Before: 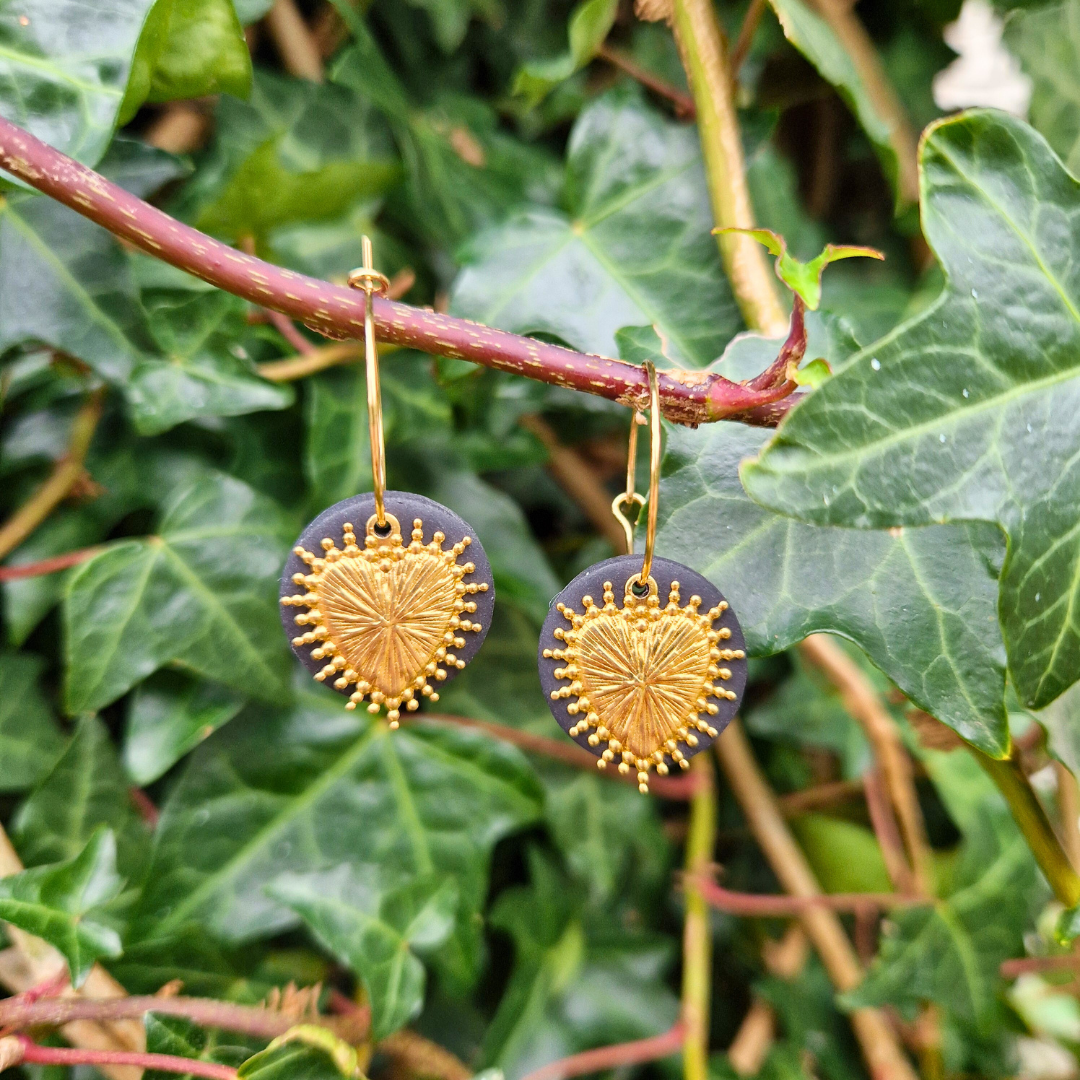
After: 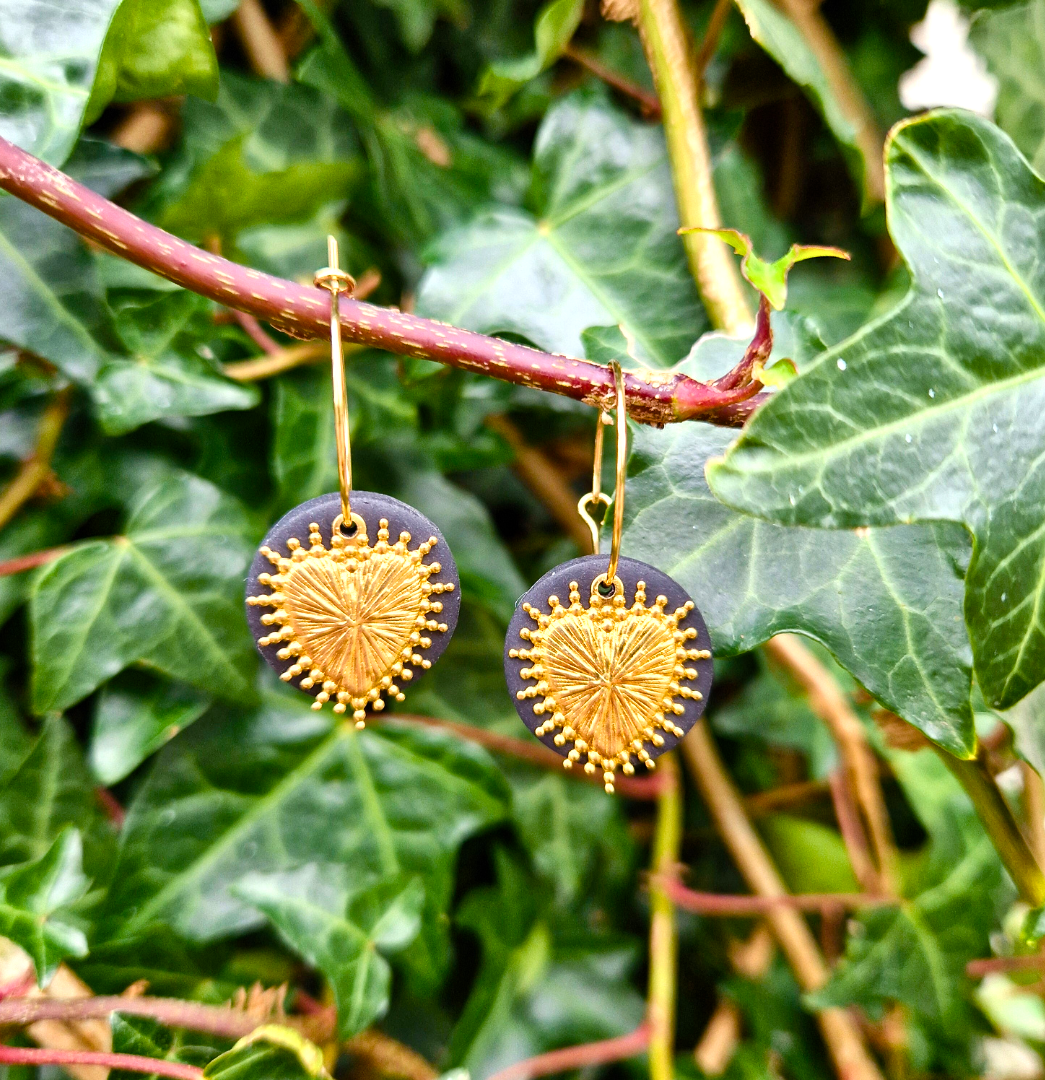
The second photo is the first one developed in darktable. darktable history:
color balance rgb: shadows lift › luminance -20%, power › hue 72.24°, highlights gain › luminance 15%, global offset › hue 171.6°, perceptual saturation grading › global saturation 14.09%, perceptual saturation grading › highlights -25%, perceptual saturation grading › shadows 25%, global vibrance 25%, contrast 10%
crop and rotate: left 3.238%
